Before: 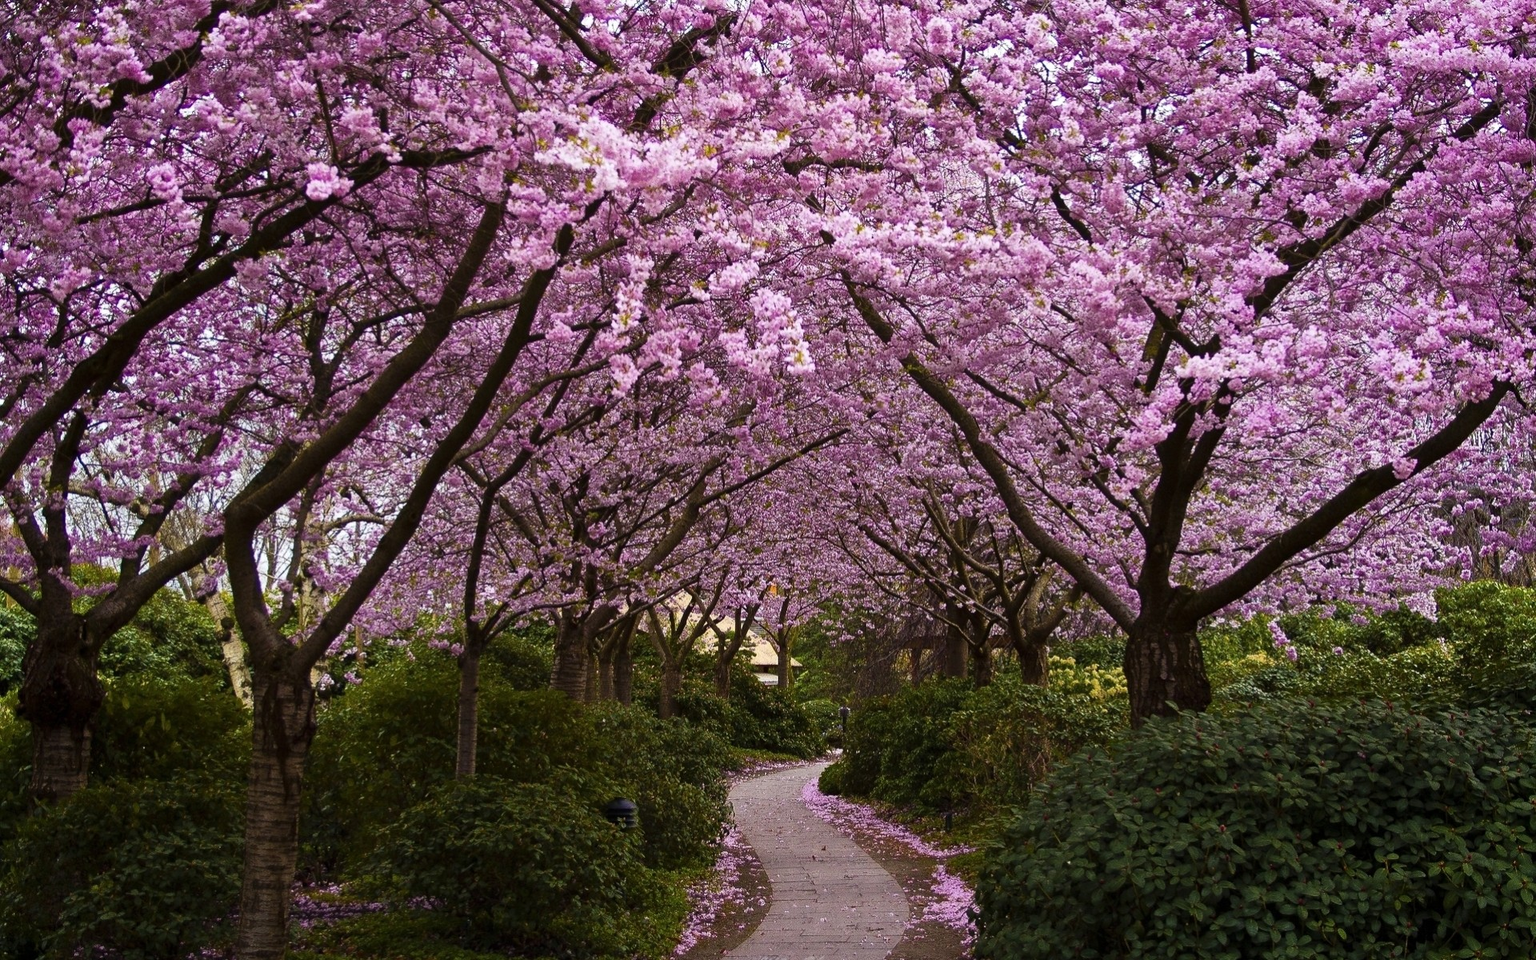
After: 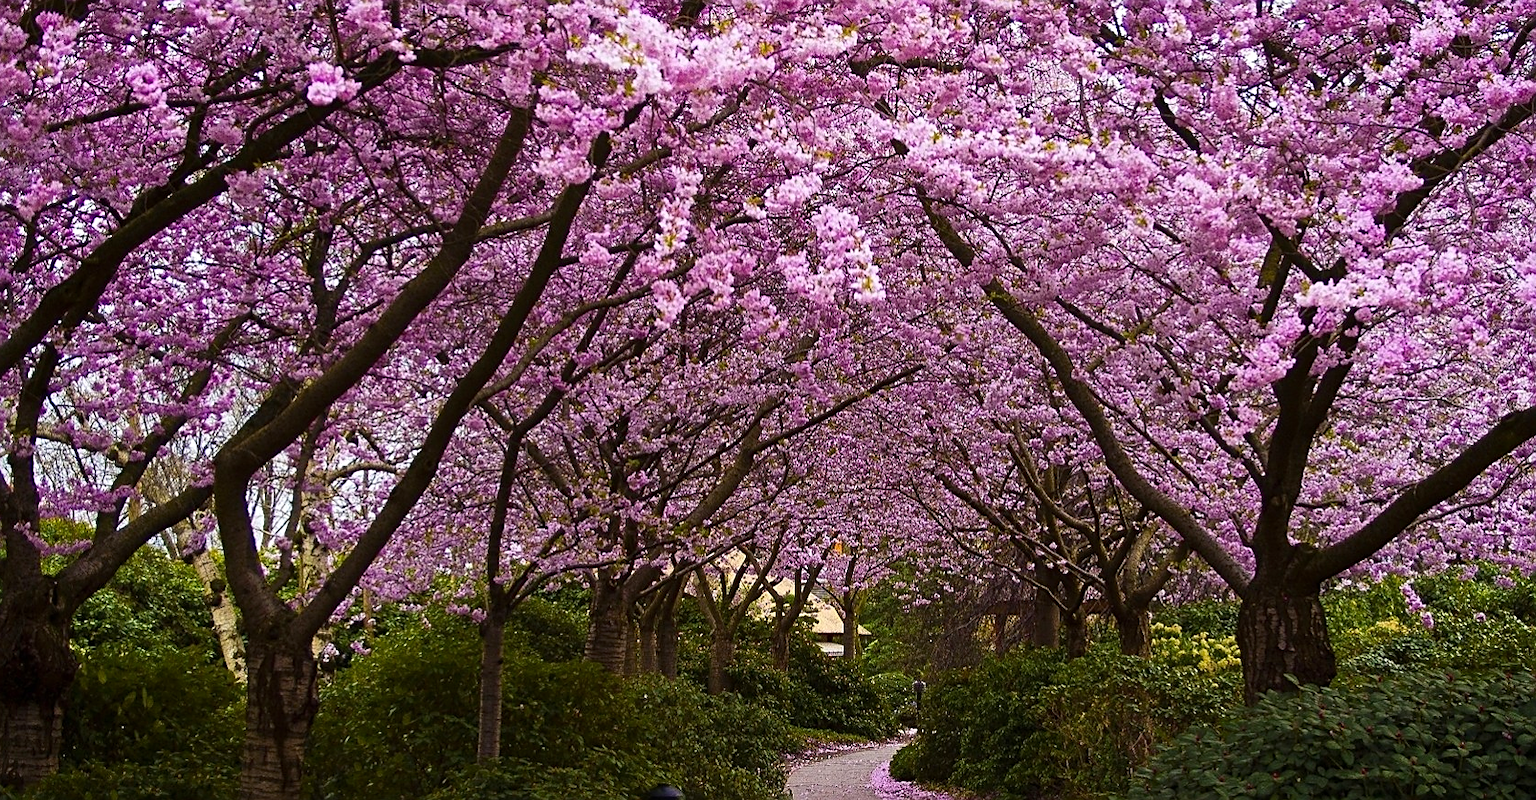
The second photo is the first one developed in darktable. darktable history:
crop and rotate: left 2.38%, top 11.318%, right 9.628%, bottom 15.299%
sharpen: on, module defaults
contrast brightness saturation: saturation 0.184
